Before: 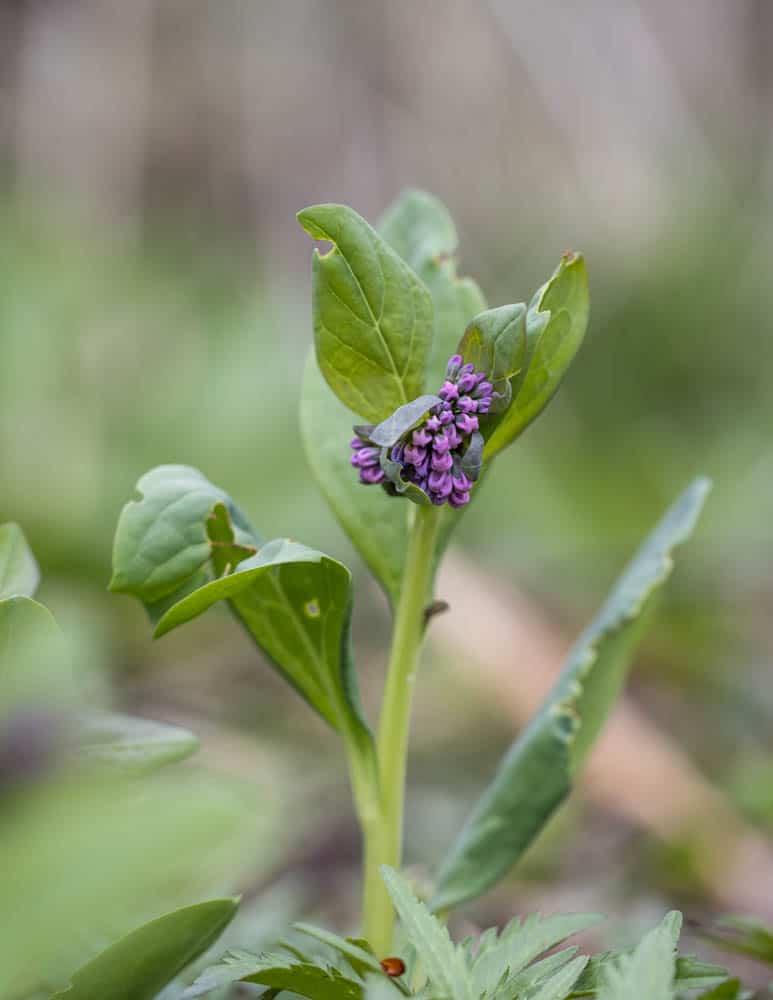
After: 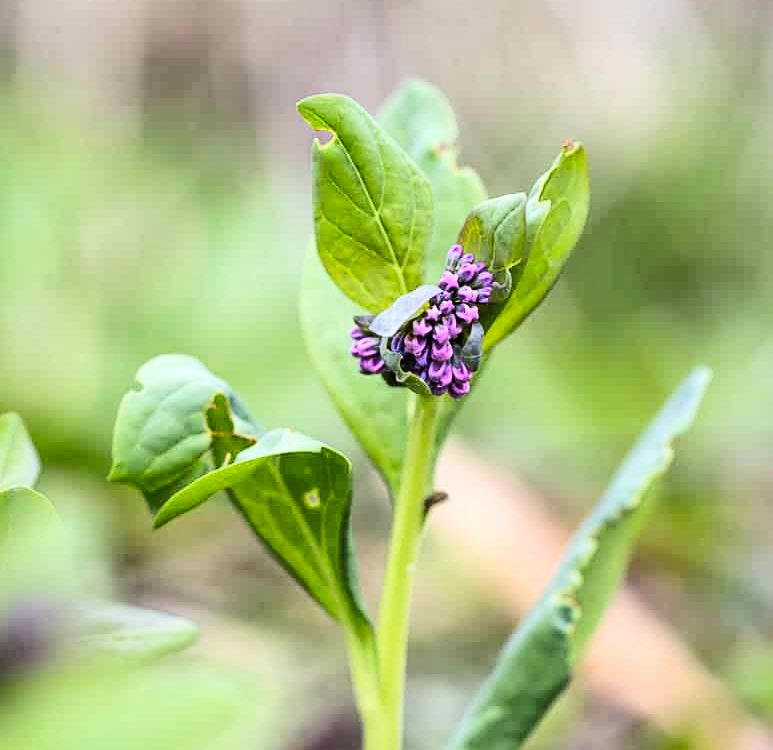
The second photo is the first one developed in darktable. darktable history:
base curve: curves: ch0 [(0, 0.003) (0.001, 0.002) (0.006, 0.004) (0.02, 0.022) (0.048, 0.086) (0.094, 0.234) (0.162, 0.431) (0.258, 0.629) (0.385, 0.8) (0.548, 0.918) (0.751, 0.988) (1, 1)]
crop: top 11.038%, bottom 13.953%
sharpen: amount 0.212
shadows and highlights: soften with gaussian
